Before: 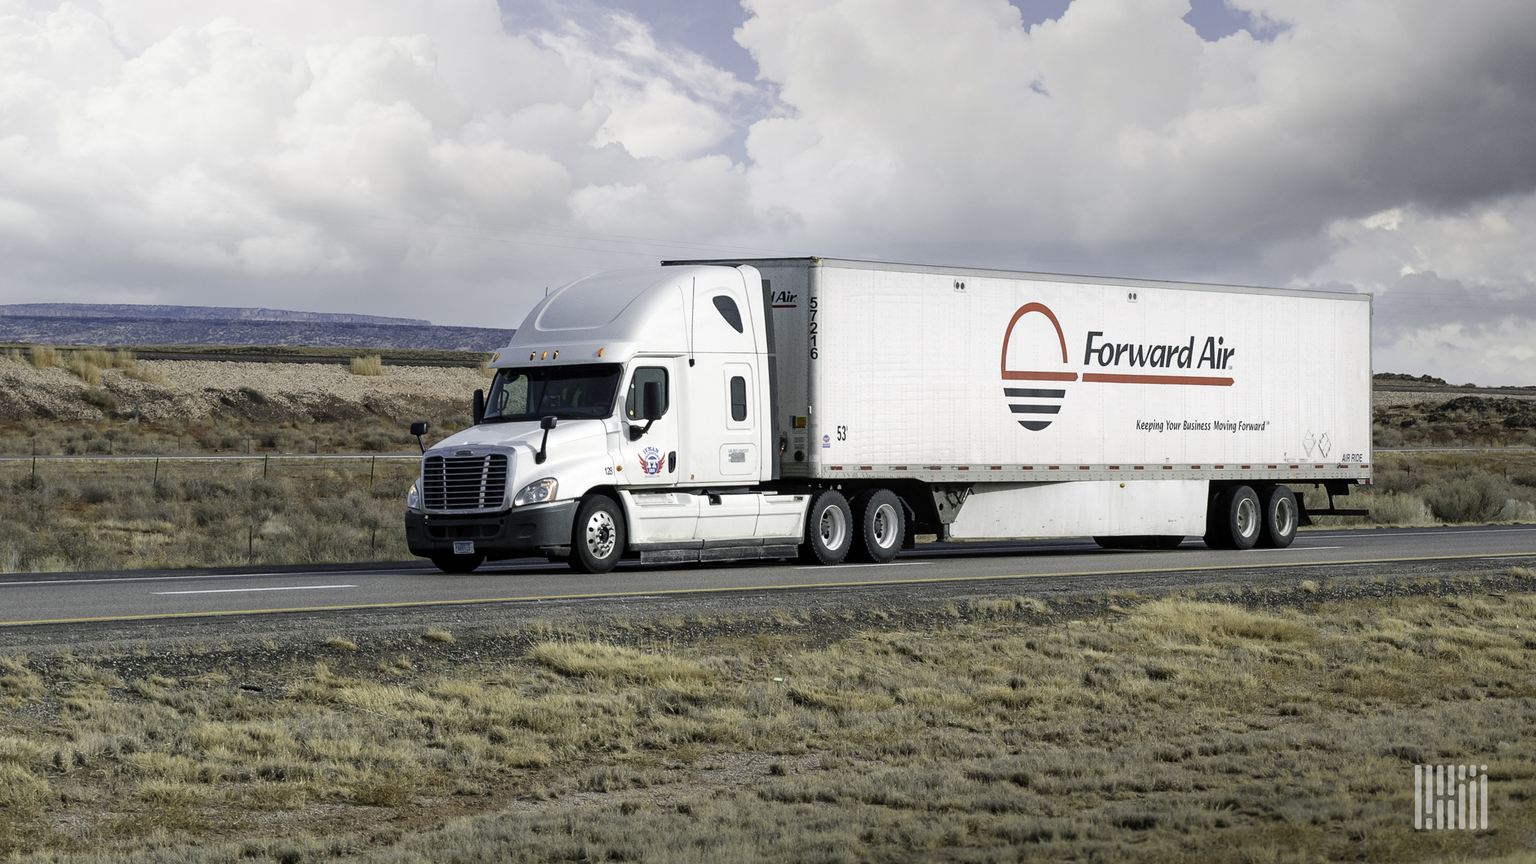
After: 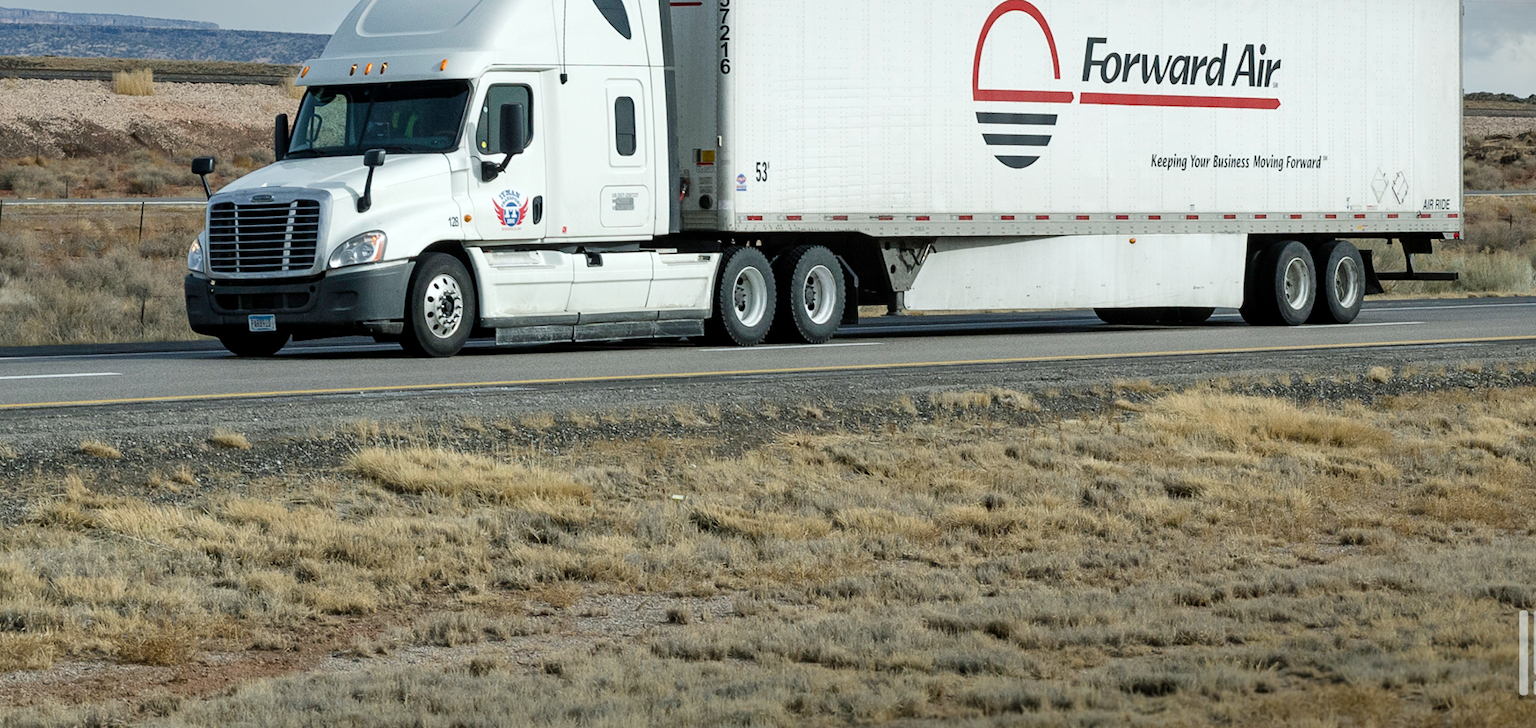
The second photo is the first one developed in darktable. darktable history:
shadows and highlights: shadows 52.34, highlights -28.23, soften with gaussian
crop and rotate: left 17.299%, top 35.115%, right 7.015%, bottom 1.024%
white balance: red 0.978, blue 0.999
